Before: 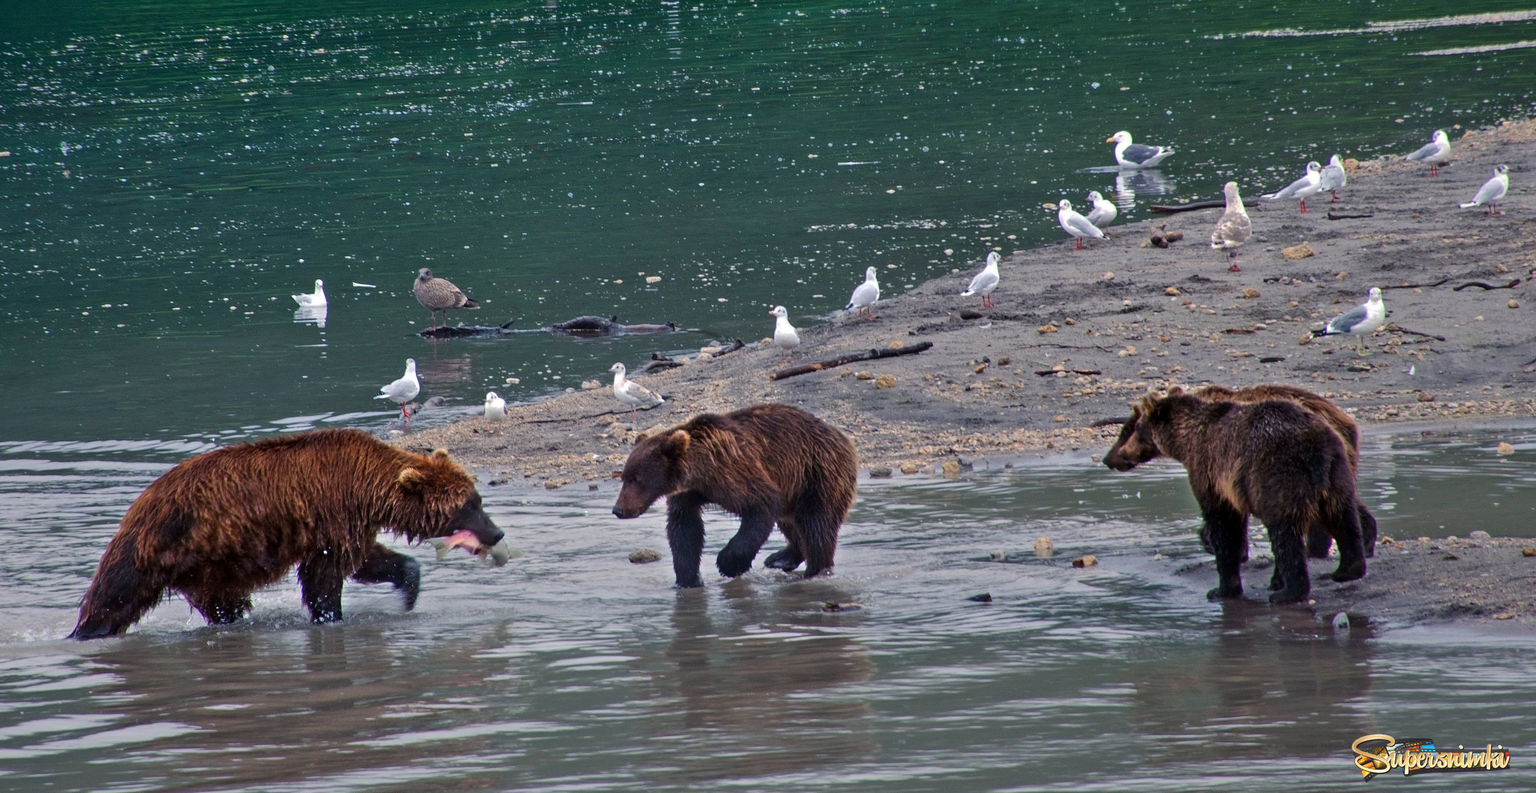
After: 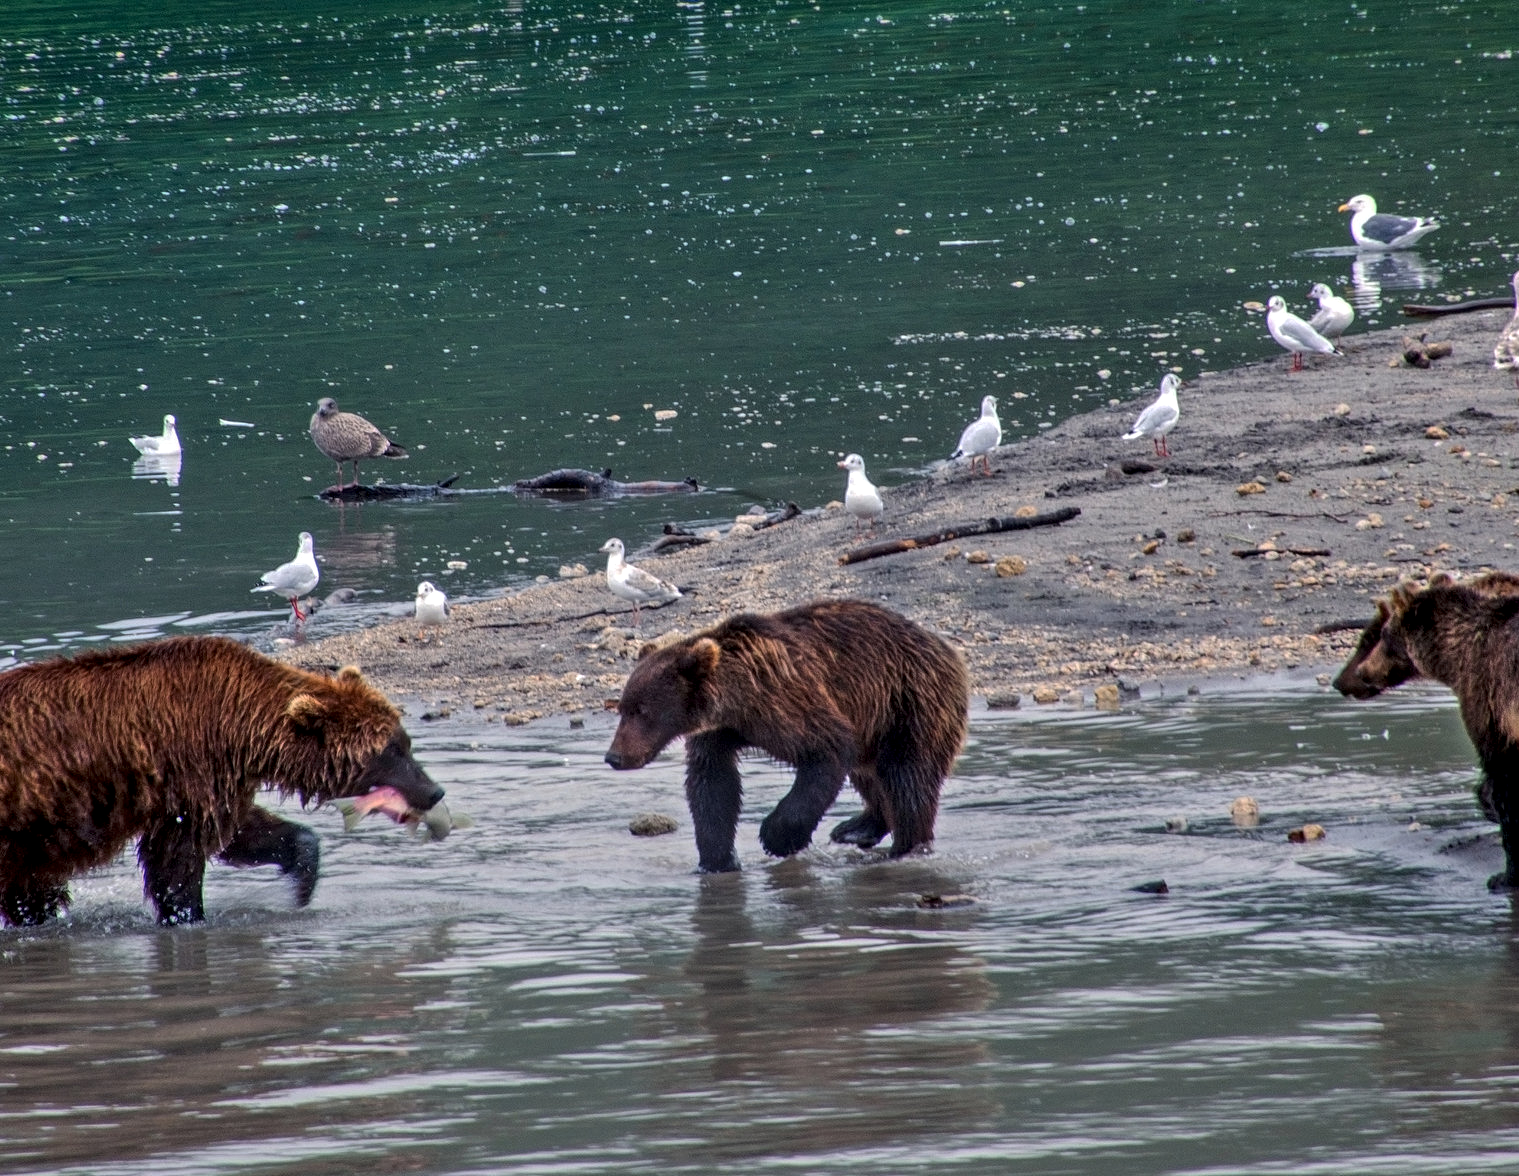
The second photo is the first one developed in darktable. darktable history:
local contrast: highlights 35%, detail 135%
crop and rotate: left 13.342%, right 19.991%
